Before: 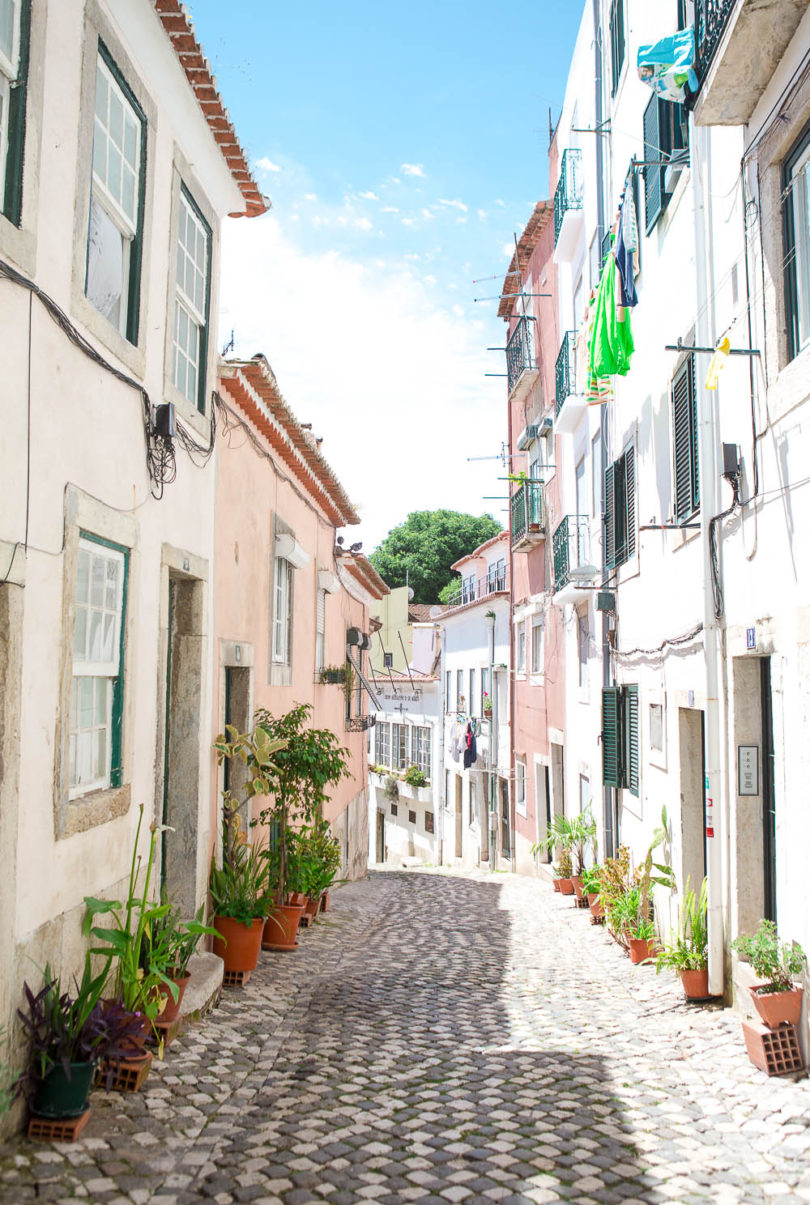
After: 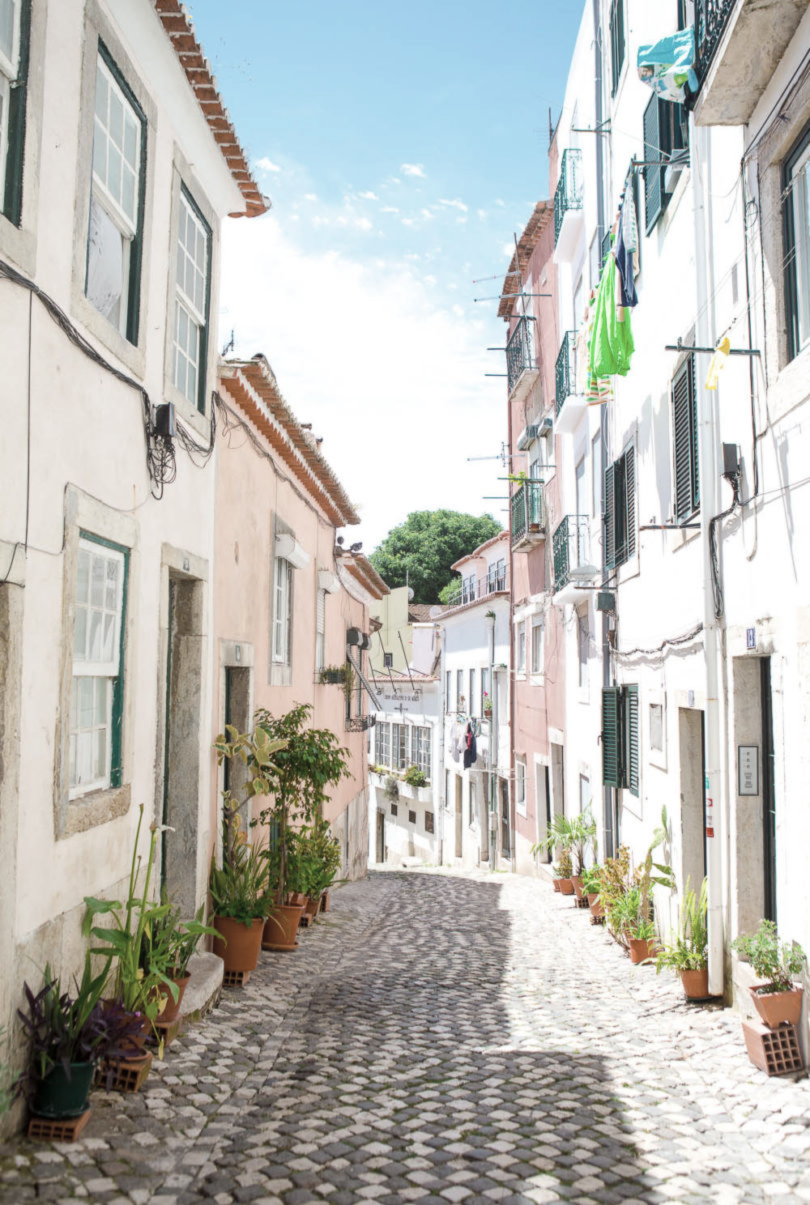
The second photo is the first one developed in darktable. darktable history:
color balance rgb: linear chroma grading › global chroma 15%, perceptual saturation grading › global saturation 30%
color correction: saturation 0.5
lowpass: radius 0.5, unbound 0
